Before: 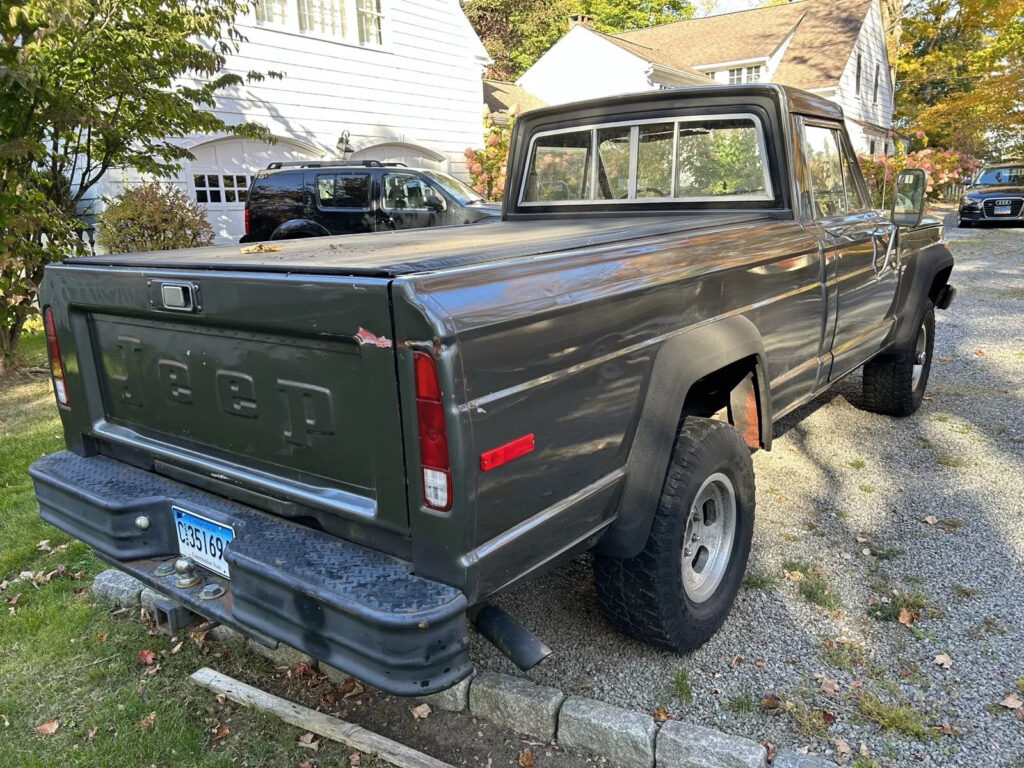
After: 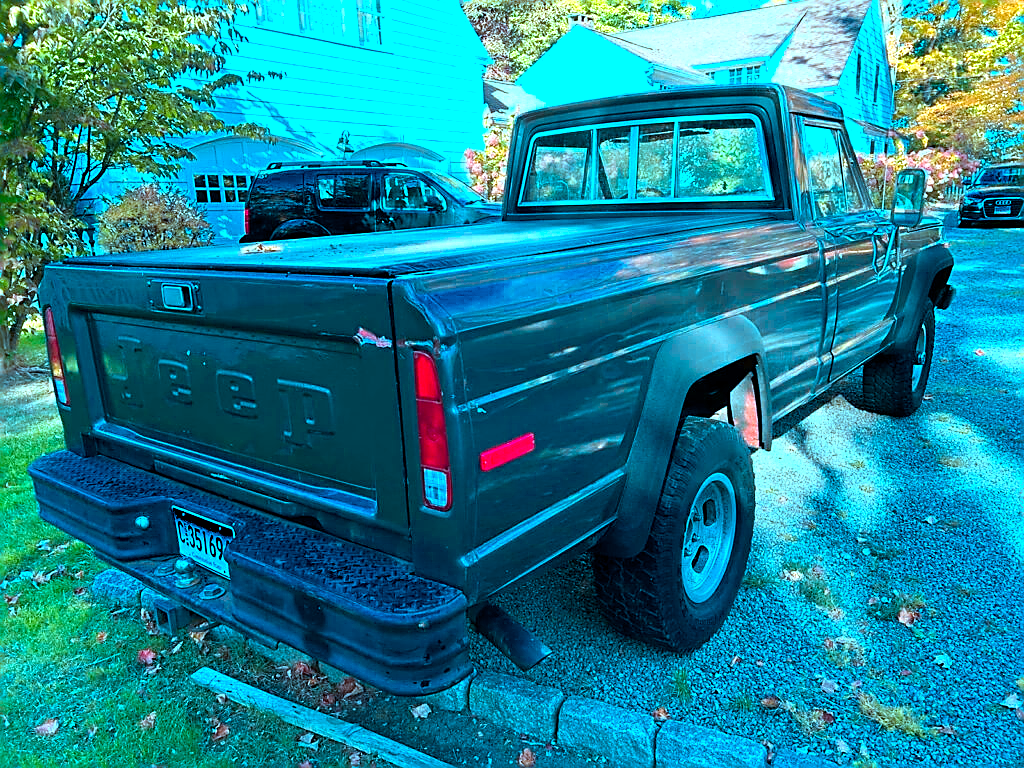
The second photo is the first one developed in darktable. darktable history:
color calibration: output R [1.422, -0.35, -0.252, 0], output G [-0.238, 1.259, -0.084, 0], output B [-0.081, -0.196, 1.58, 0], output brightness [0.49, 0.671, -0.57, 0], illuminant custom, x 0.392, y 0.392, temperature 3876.35 K
sharpen: radius 1.354, amount 1.245, threshold 0.774
